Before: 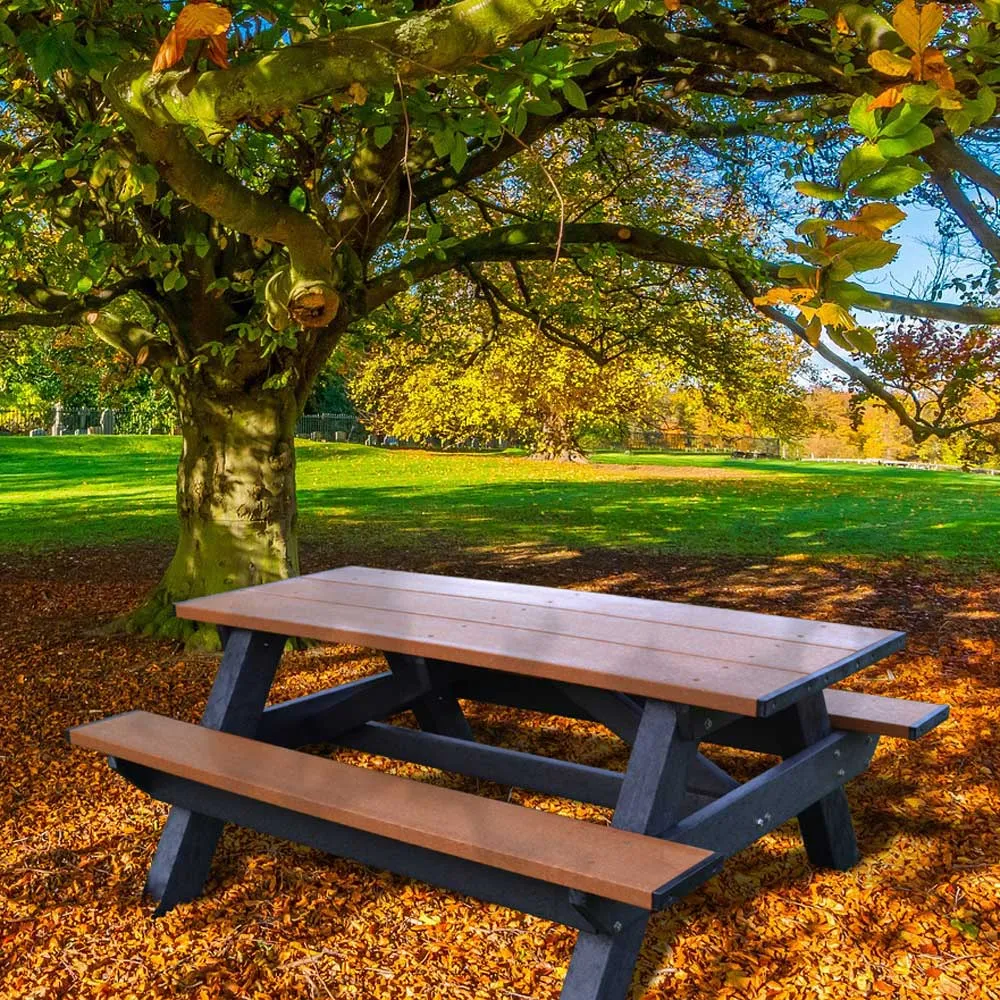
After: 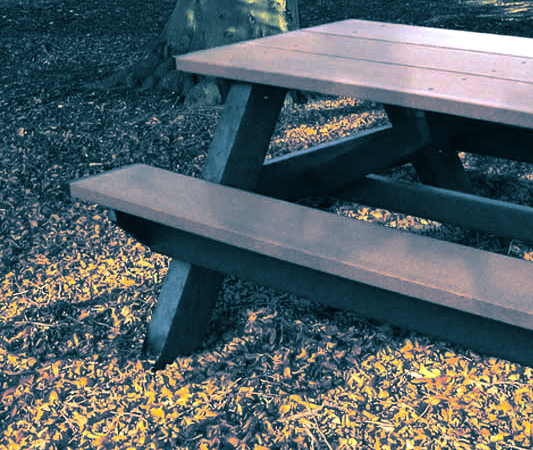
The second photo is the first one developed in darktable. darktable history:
crop and rotate: top 54.778%, right 46.61%, bottom 0.159%
split-toning: shadows › hue 212.4°, balance -70
exposure: black level correction 0, exposure 0.5 EV, compensate exposure bias true, compensate highlight preservation false
